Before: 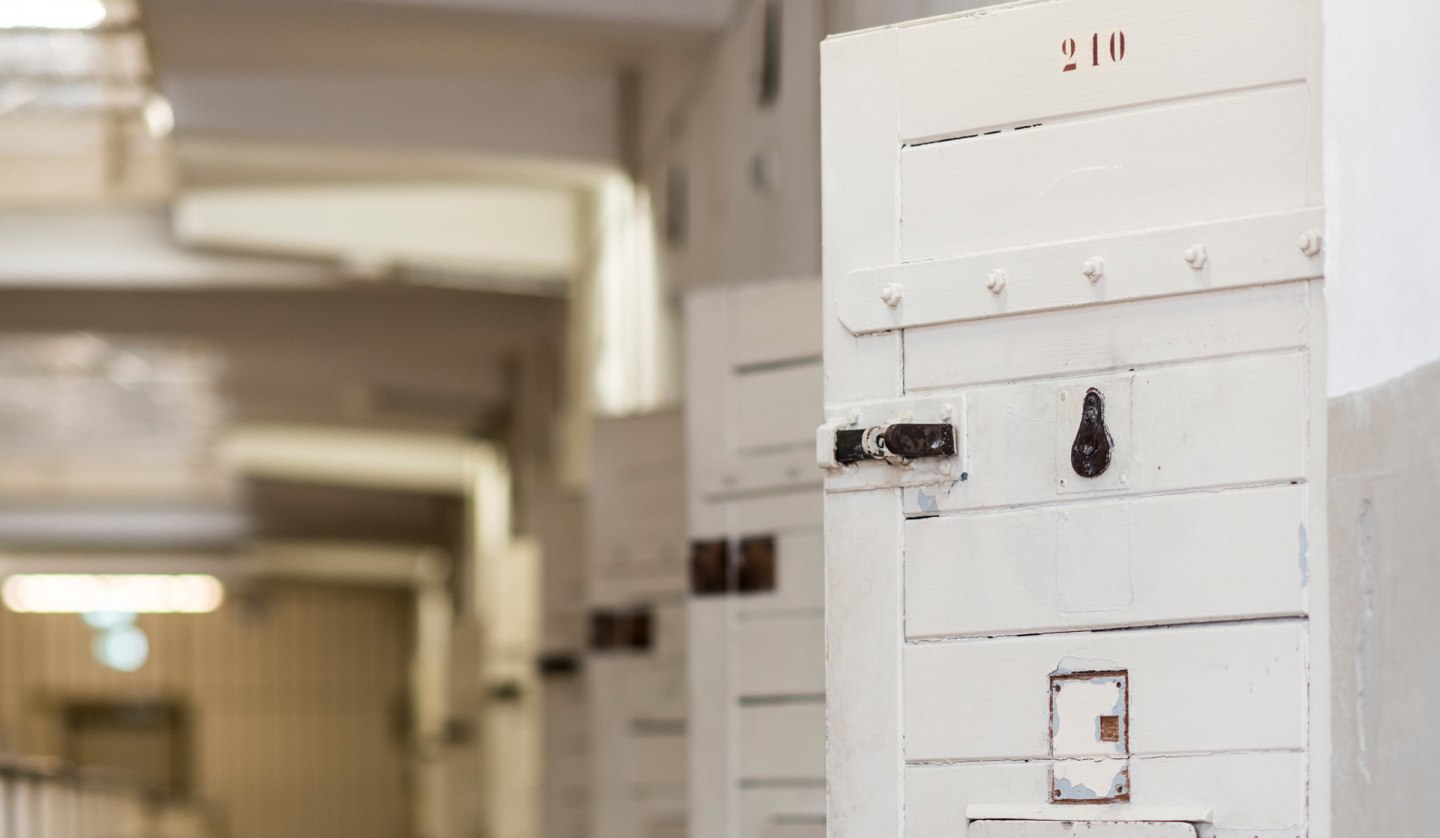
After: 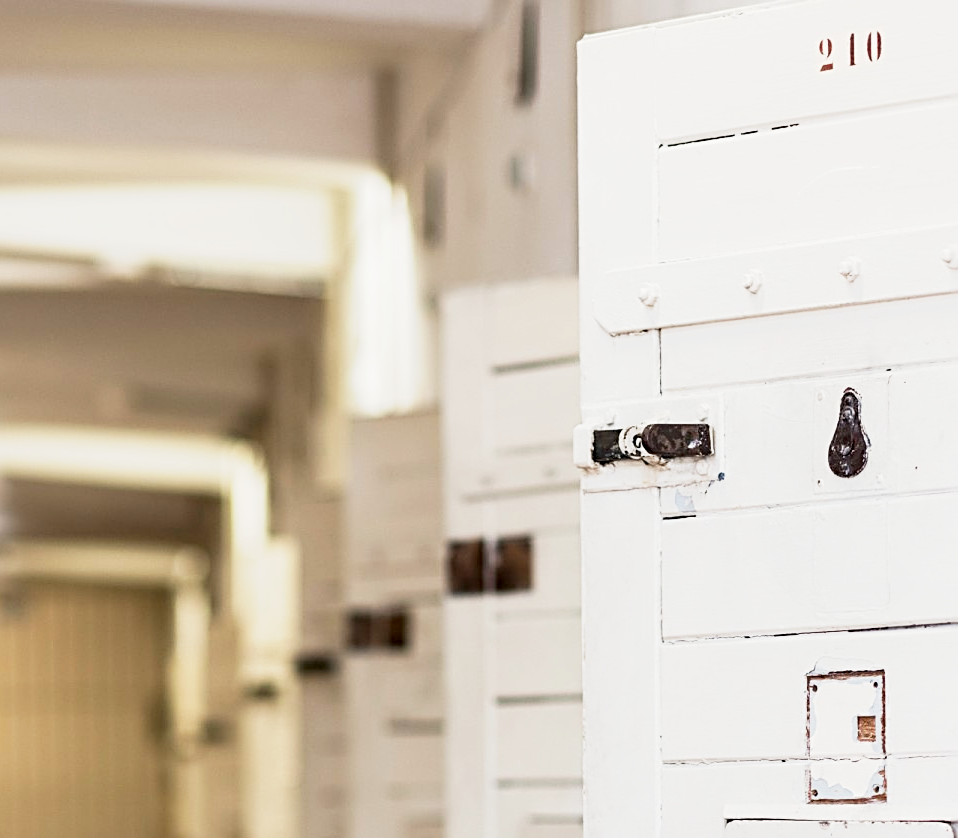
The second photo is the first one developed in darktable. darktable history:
sharpen: radius 2.676, amount 0.669
crop: left 16.899%, right 16.556%
base curve: curves: ch0 [(0, 0) (0.088, 0.125) (0.176, 0.251) (0.354, 0.501) (0.613, 0.749) (1, 0.877)], preserve colors none
exposure: black level correction 0.001, exposure 0.5 EV, compensate exposure bias true, compensate highlight preservation false
